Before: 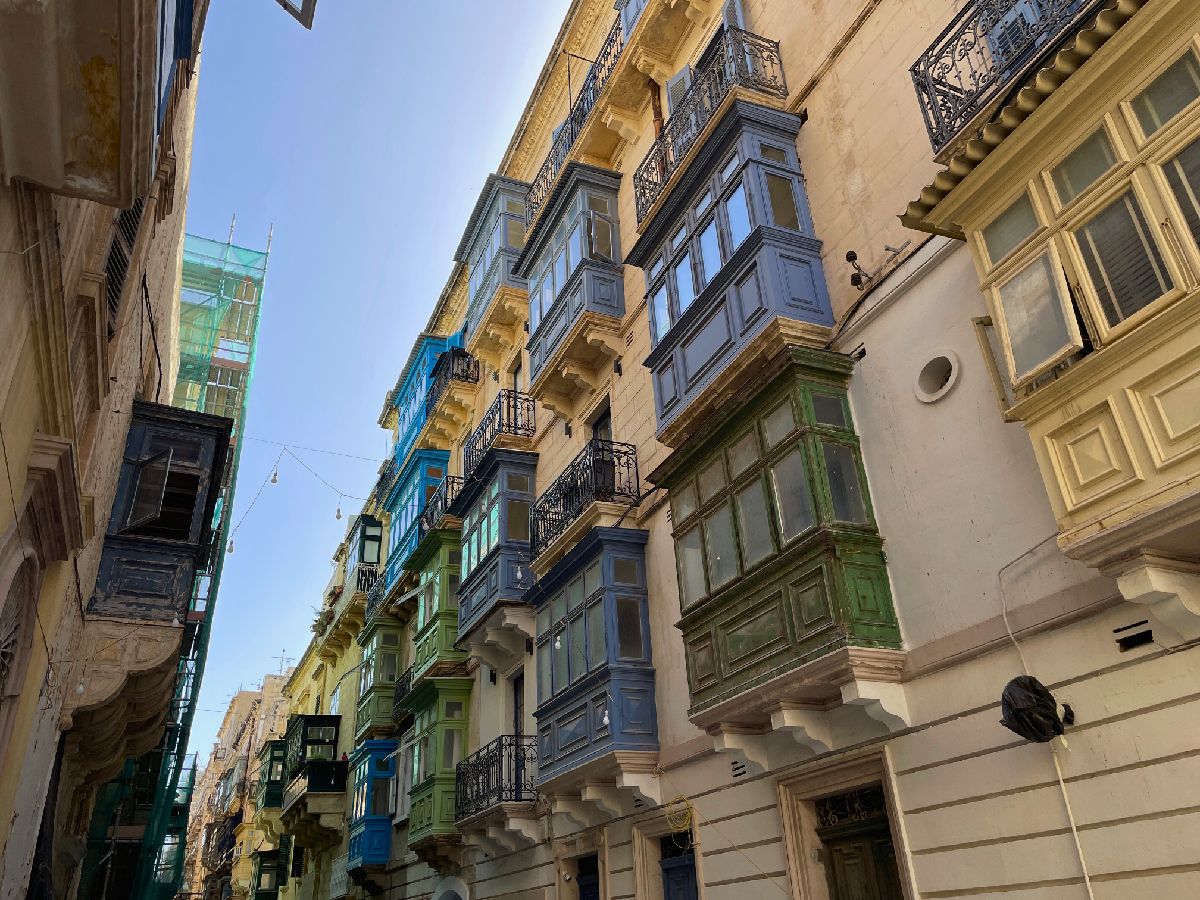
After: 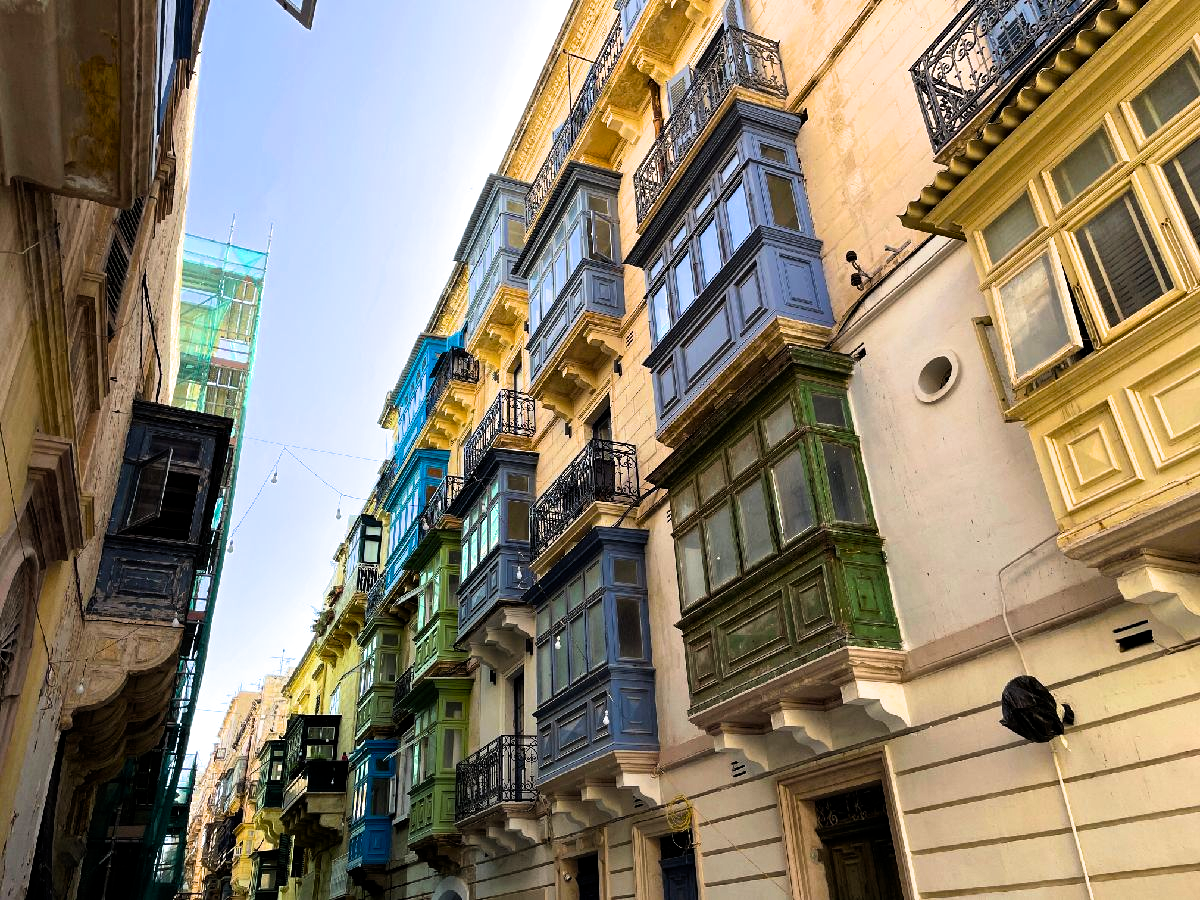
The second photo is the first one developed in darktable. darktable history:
color balance rgb: perceptual saturation grading › global saturation 25.56%, perceptual brilliance grading › global brilliance 12.384%, perceptual brilliance grading › highlights 14.949%
filmic rgb: middle gray luminance 21.63%, black relative exposure -14.07 EV, white relative exposure 2.95 EV, target black luminance 0%, hardness 8.78, latitude 60.26%, contrast 1.205, highlights saturation mix 6.08%, shadows ↔ highlights balance 41.97%
